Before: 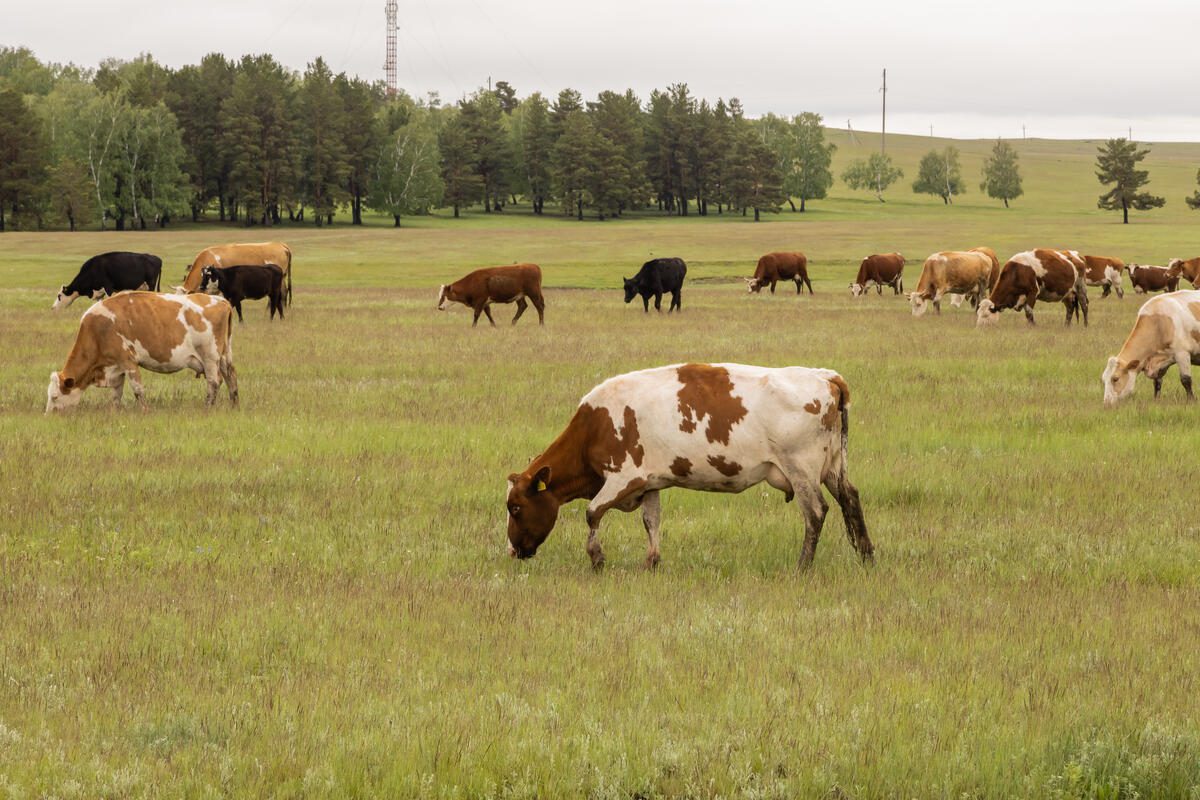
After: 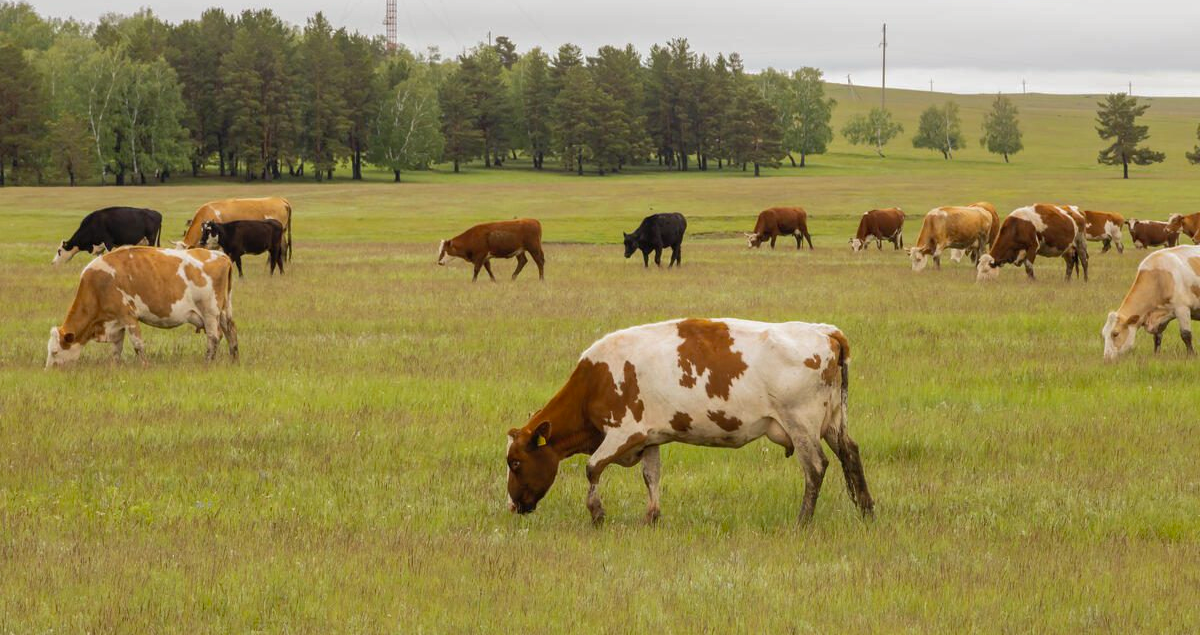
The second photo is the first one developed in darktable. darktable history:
color balance: output saturation 110%
white balance: red 0.986, blue 1.01
shadows and highlights: on, module defaults
crop and rotate: top 5.667%, bottom 14.937%
